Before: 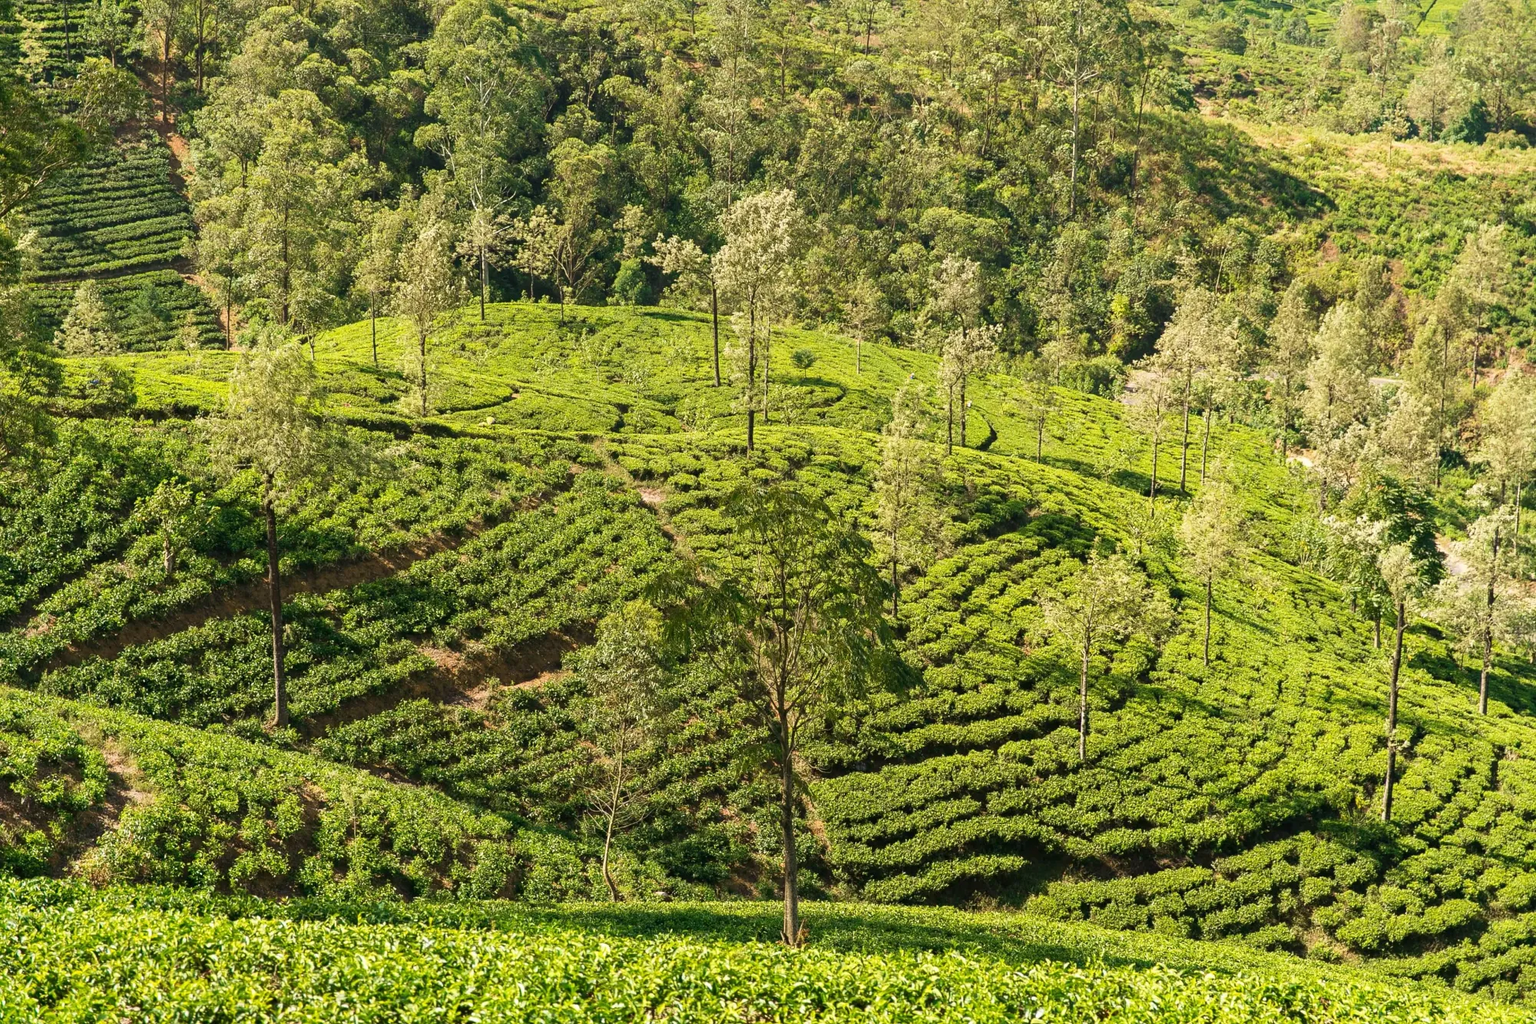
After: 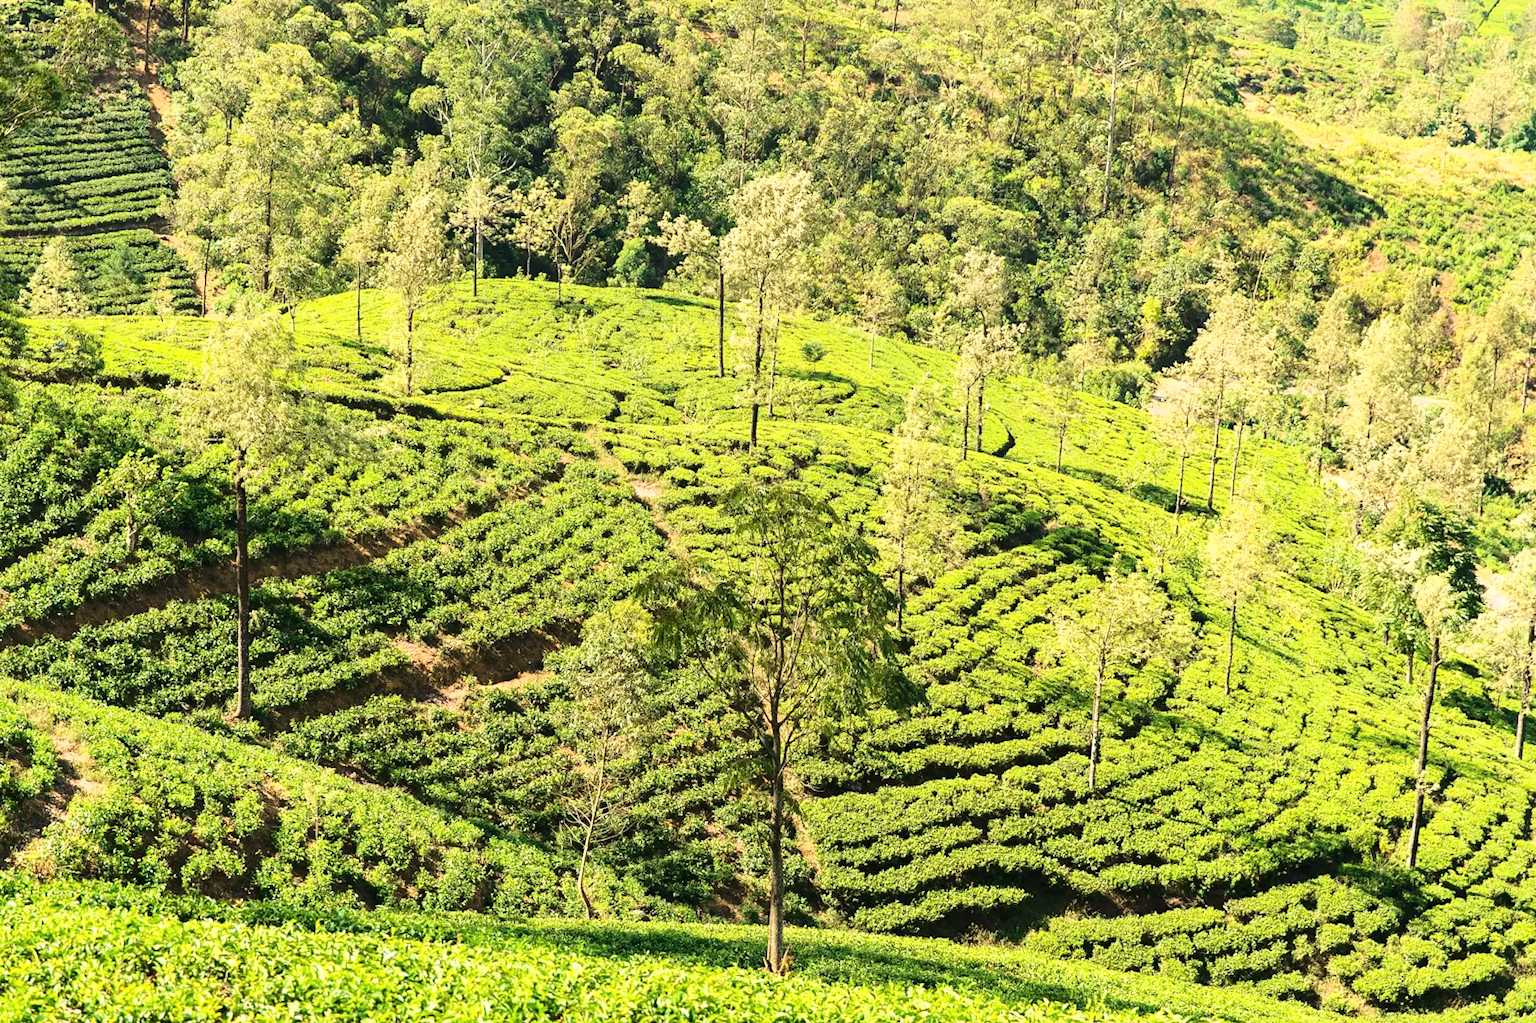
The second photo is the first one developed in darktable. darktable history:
base curve: curves: ch0 [(0, 0) (0.032, 0.037) (0.105, 0.228) (0.435, 0.76) (0.856, 0.983) (1, 1)]
crop and rotate: angle -2.38°
